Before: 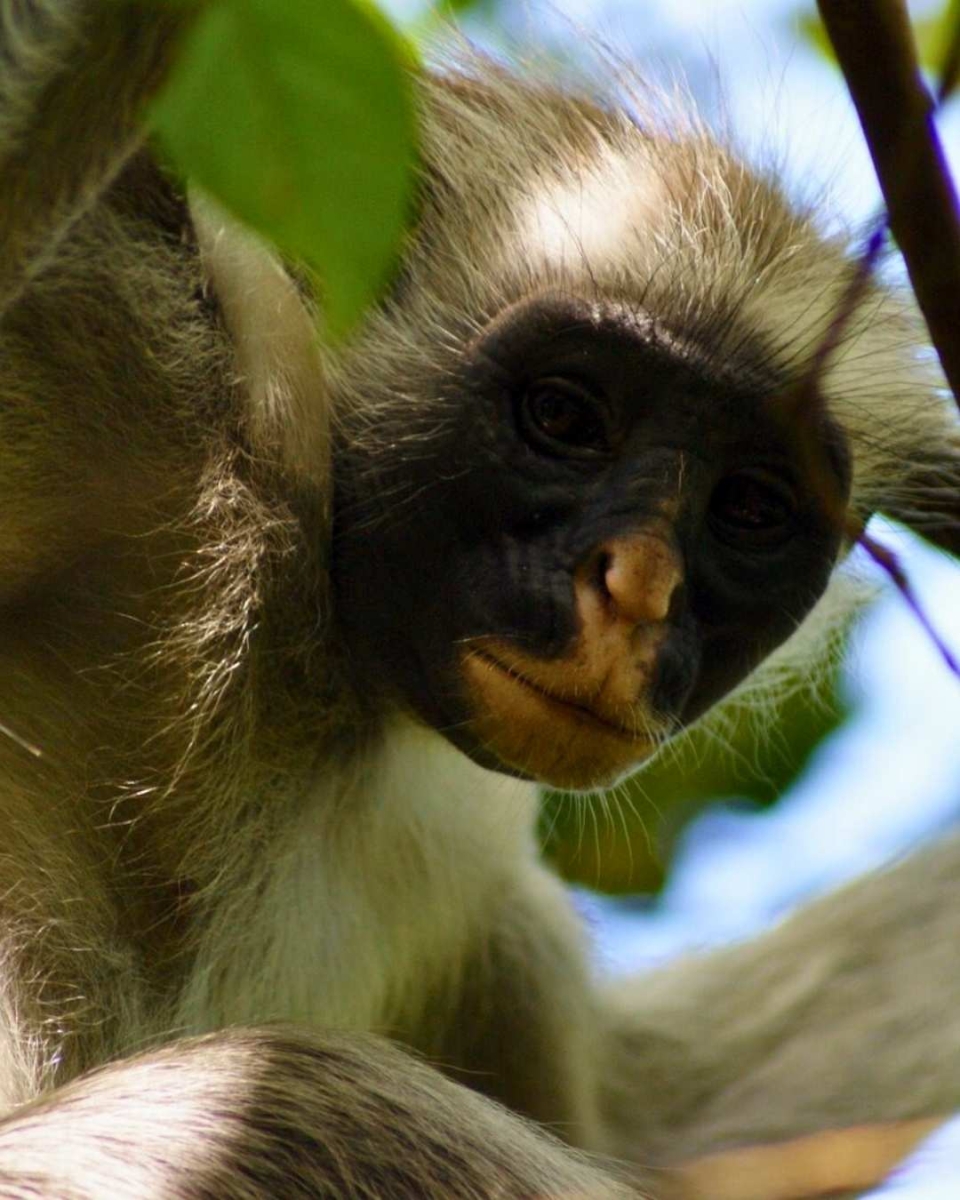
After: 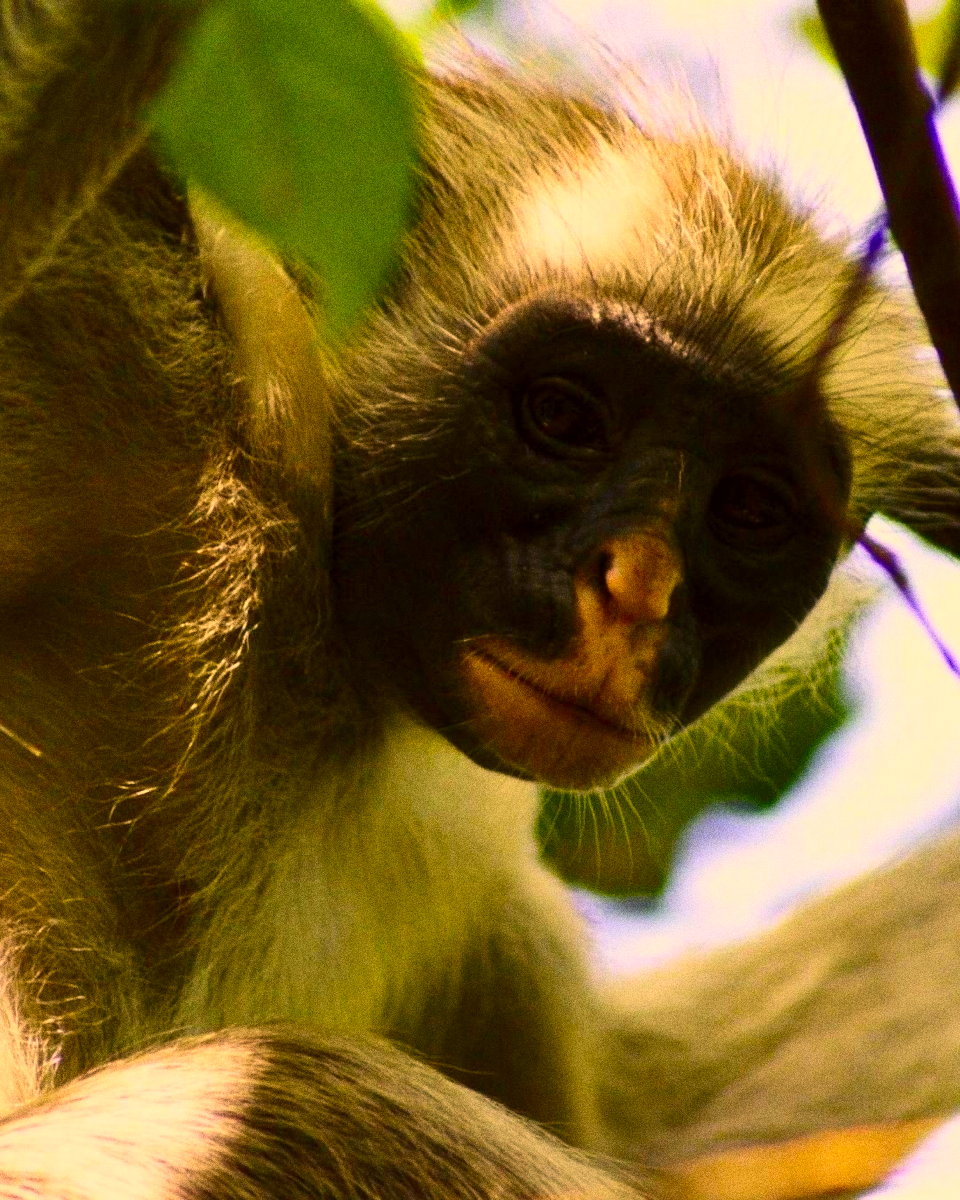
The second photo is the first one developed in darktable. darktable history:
white balance: red 0.986, blue 1.01
contrast brightness saturation: contrast 0.23, brightness 0.1, saturation 0.29
grain: coarseness 0.09 ISO, strength 40%
color correction: highlights a* 17.94, highlights b* 35.39, shadows a* 1.48, shadows b* 6.42, saturation 1.01
